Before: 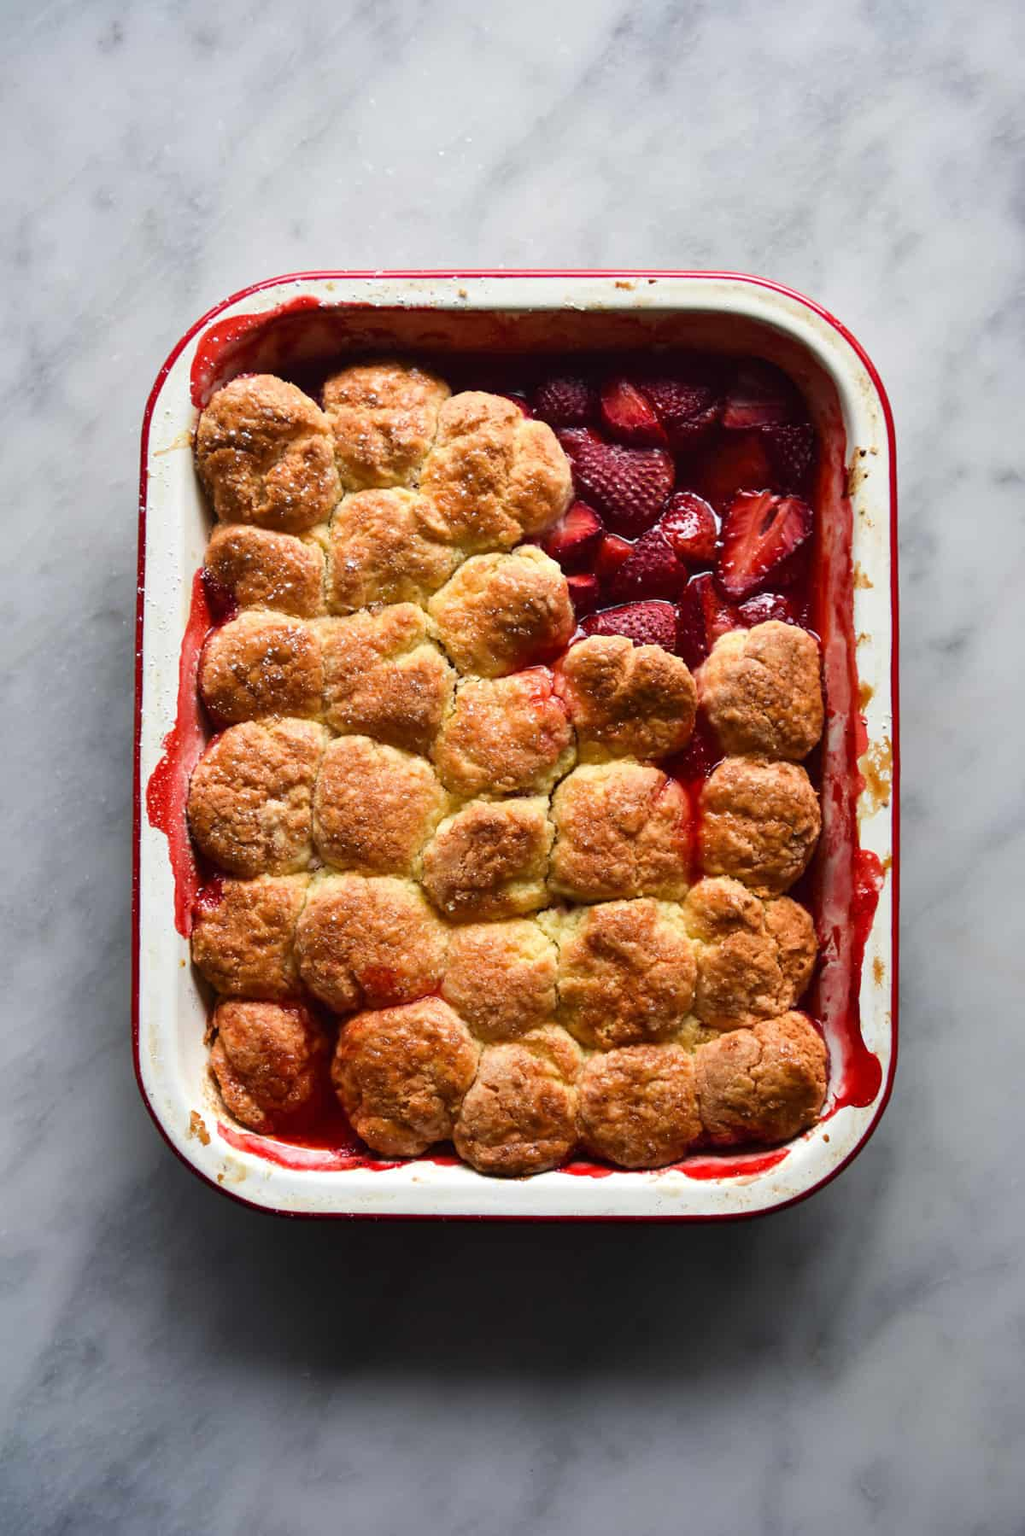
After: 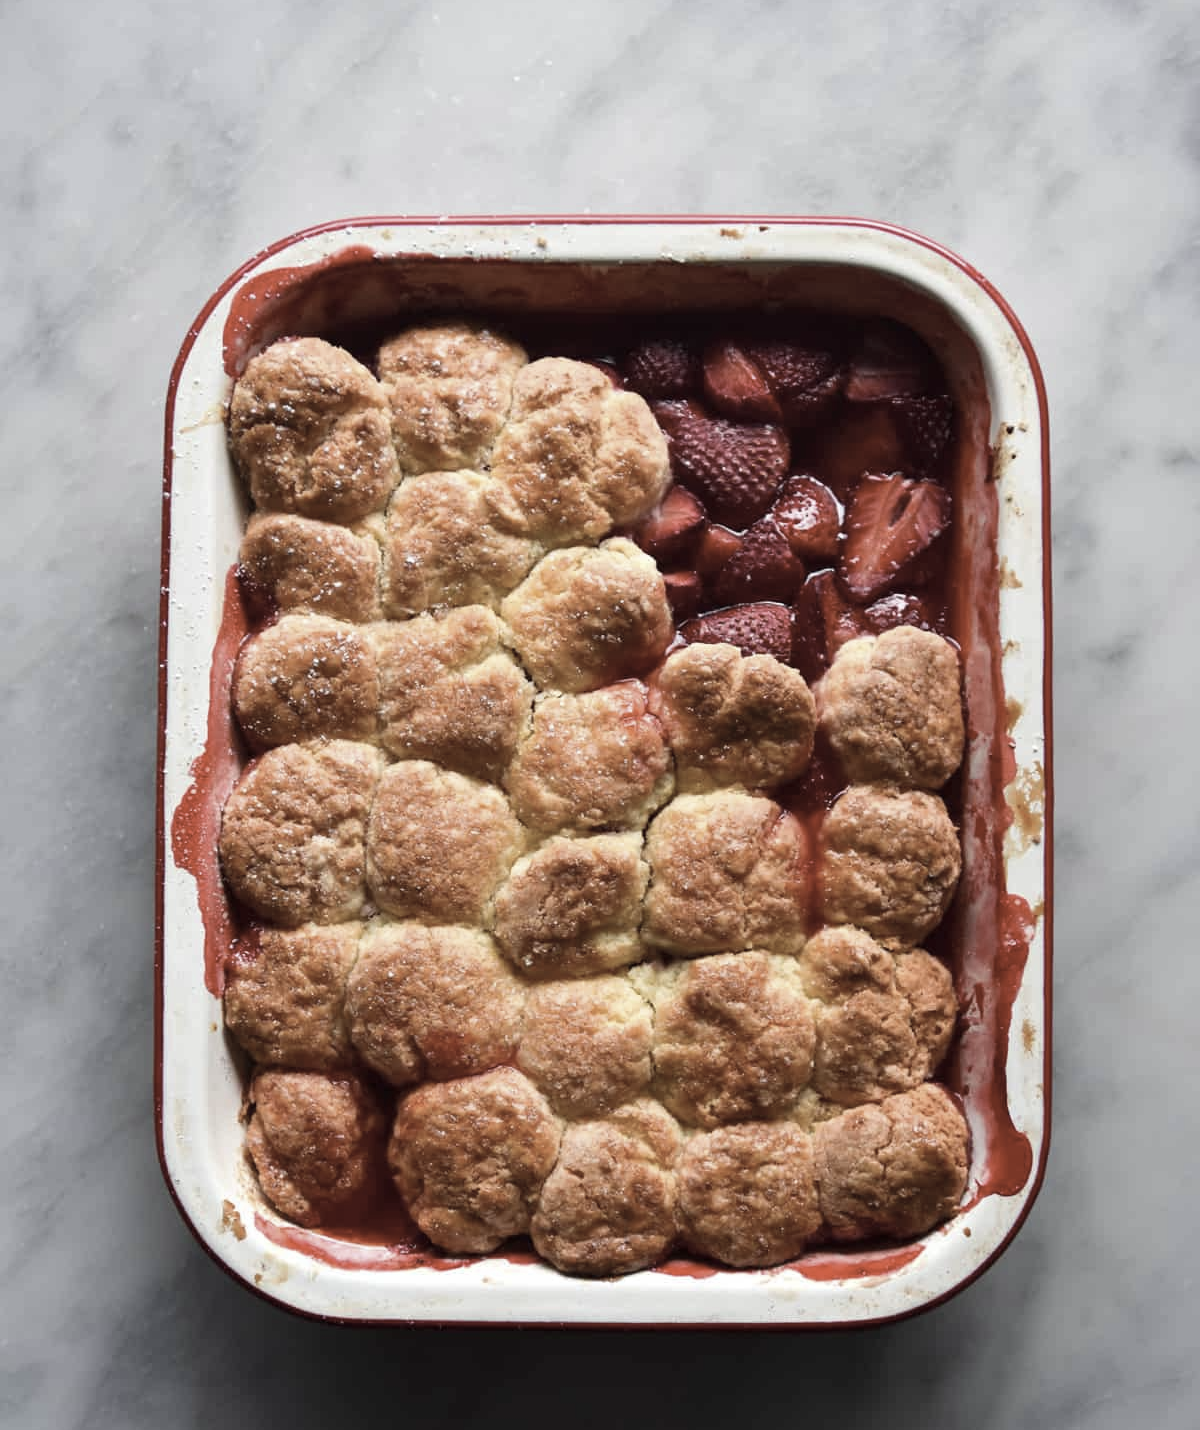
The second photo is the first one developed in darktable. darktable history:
color correction: highlights b* 0.059, saturation 0.526
crop and rotate: top 5.666%, bottom 14.8%
